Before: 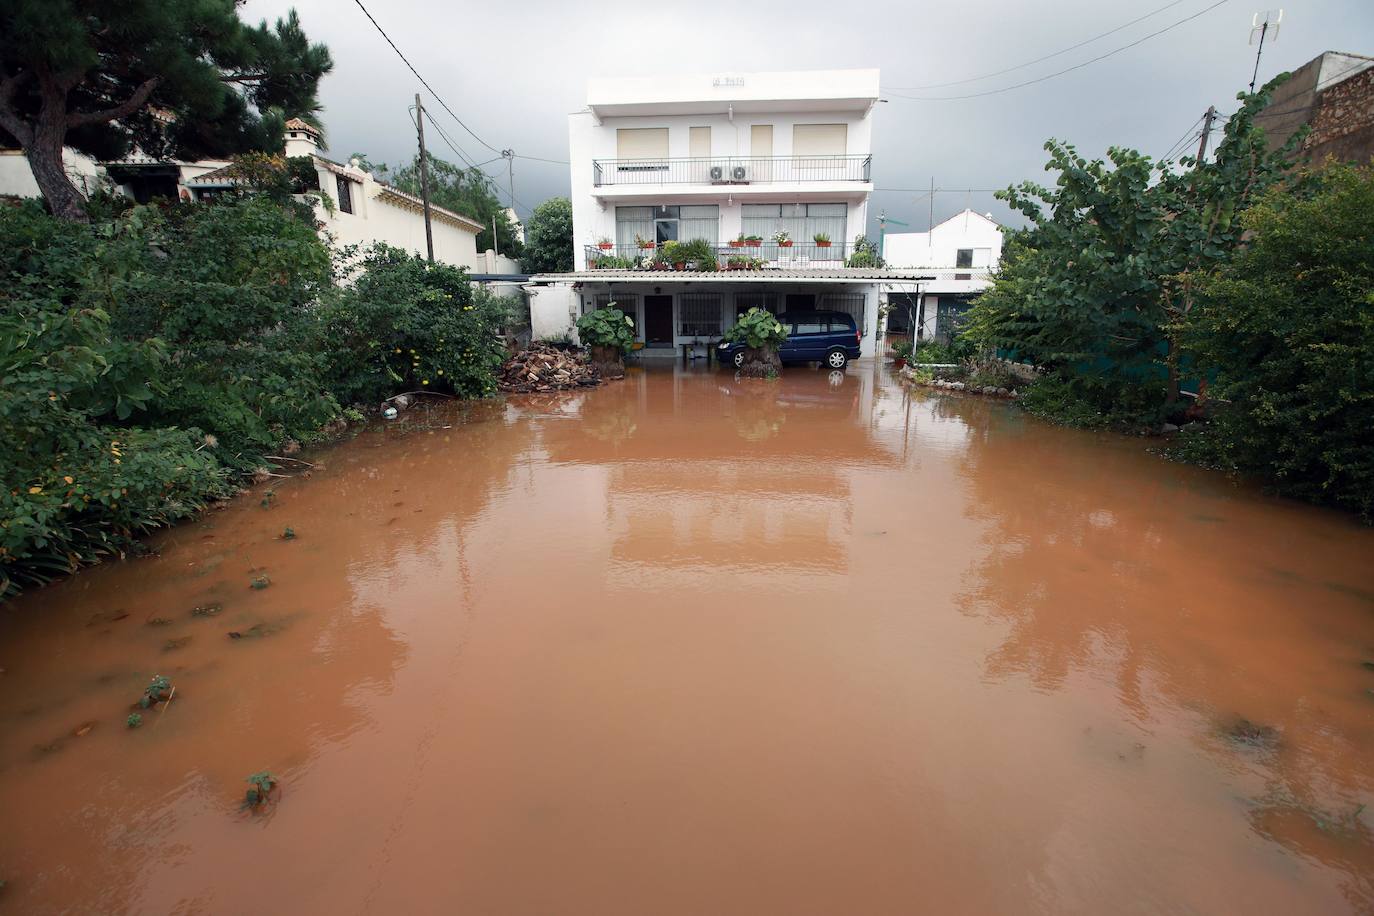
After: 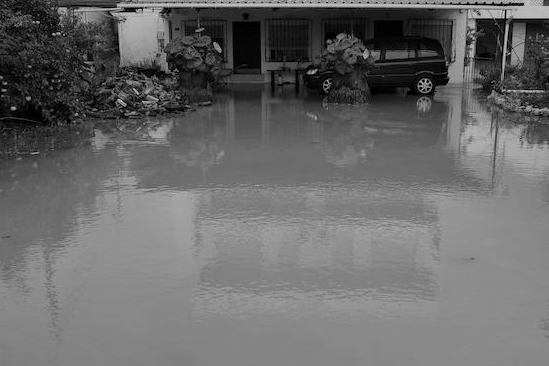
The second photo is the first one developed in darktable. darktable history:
crop: left 30%, top 30%, right 30%, bottom 30%
monochrome: a 79.32, b 81.83, size 1.1
haze removal: compatibility mode true, adaptive false
